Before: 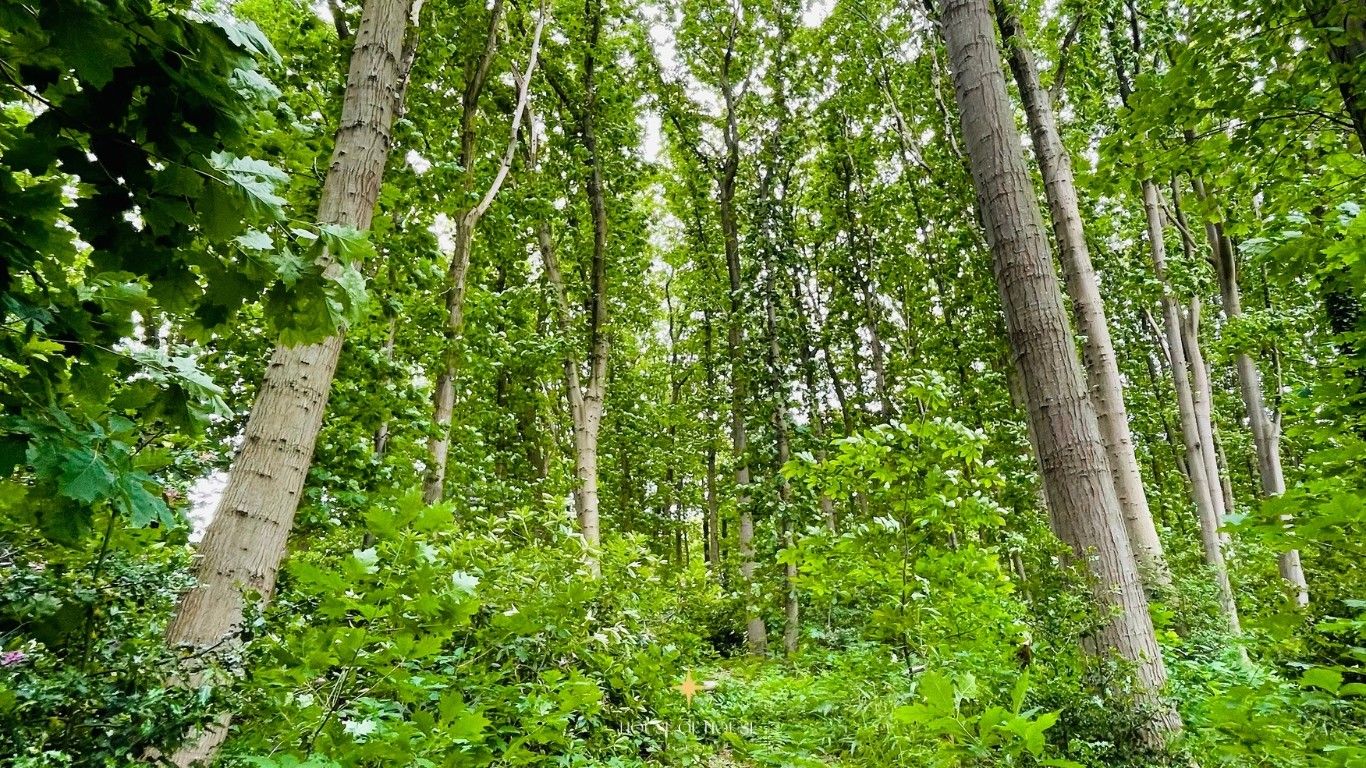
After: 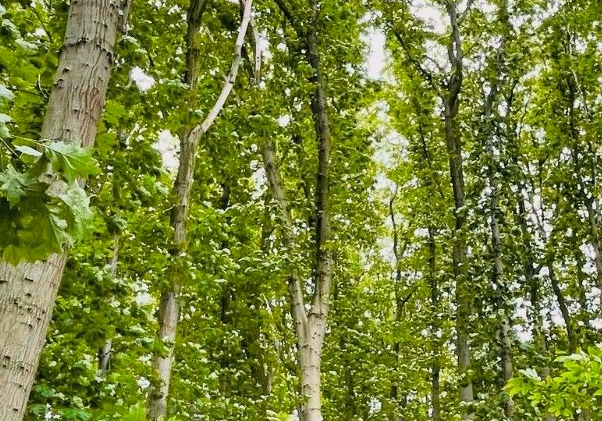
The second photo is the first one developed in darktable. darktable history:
tone curve: curves: ch0 [(0.013, 0) (0.061, 0.068) (0.239, 0.256) (0.502, 0.505) (0.683, 0.676) (0.761, 0.773) (0.858, 0.858) (0.987, 0.945)]; ch1 [(0, 0) (0.172, 0.123) (0.304, 0.288) (0.414, 0.44) (0.472, 0.473) (0.502, 0.508) (0.521, 0.528) (0.583, 0.595) (0.654, 0.673) (0.728, 0.761) (1, 1)]; ch2 [(0, 0) (0.411, 0.424) (0.485, 0.476) (0.502, 0.502) (0.553, 0.557) (0.57, 0.576) (1, 1)], color space Lab, independent channels, preserve colors none
crop: left 20.248%, top 10.86%, right 35.675%, bottom 34.321%
